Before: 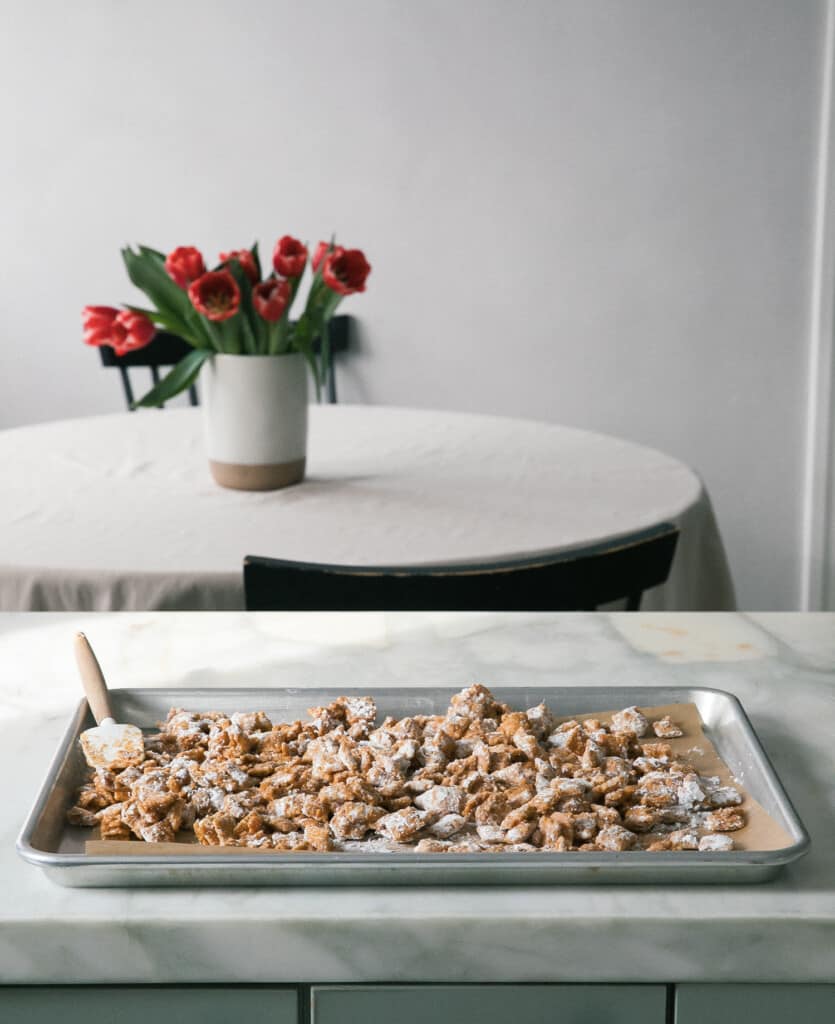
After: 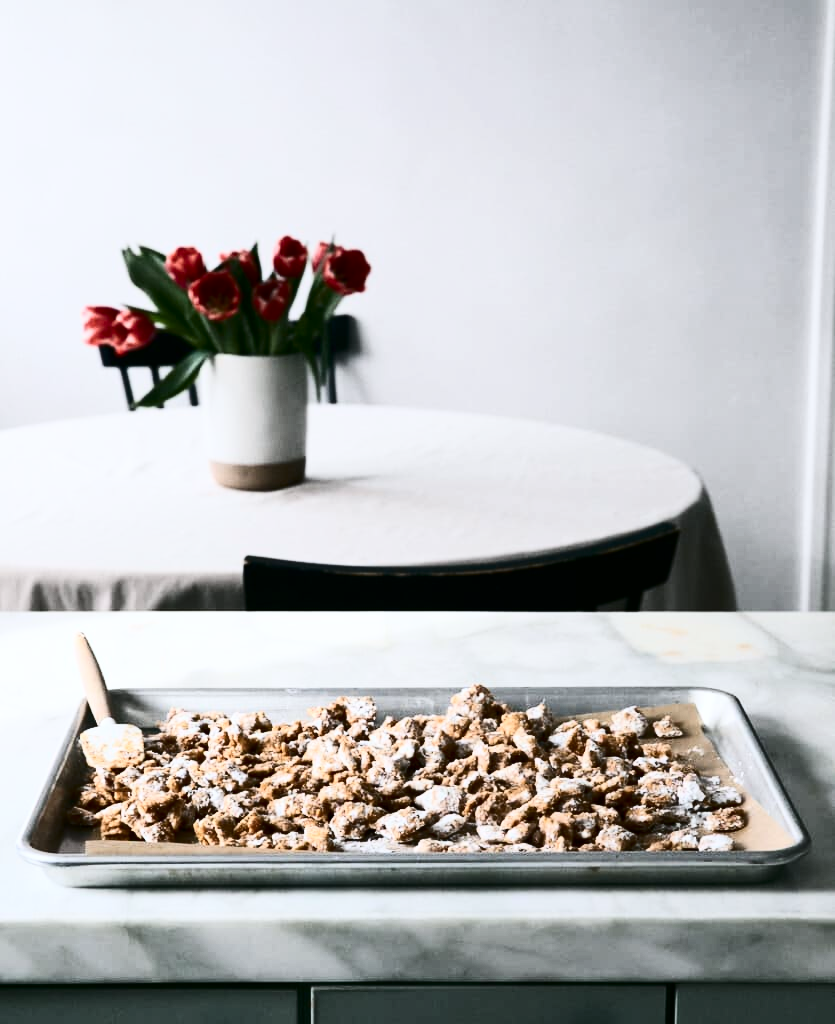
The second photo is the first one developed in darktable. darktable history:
contrast brightness saturation: contrast 0.5, saturation -0.1
white balance: red 0.983, blue 1.036
